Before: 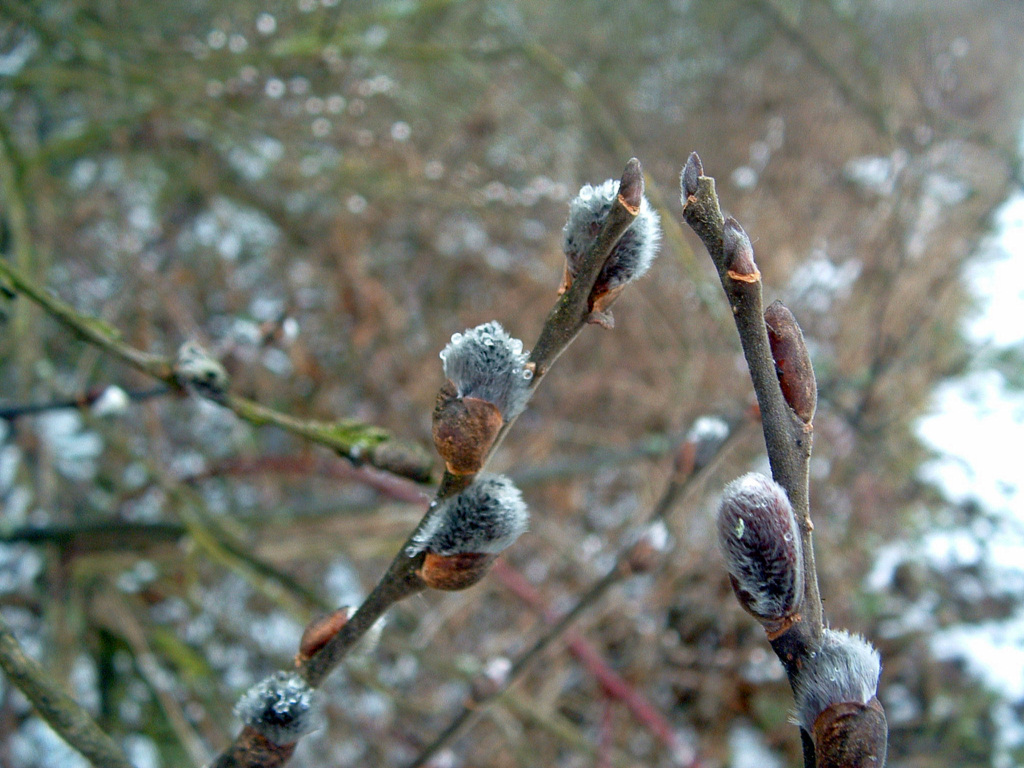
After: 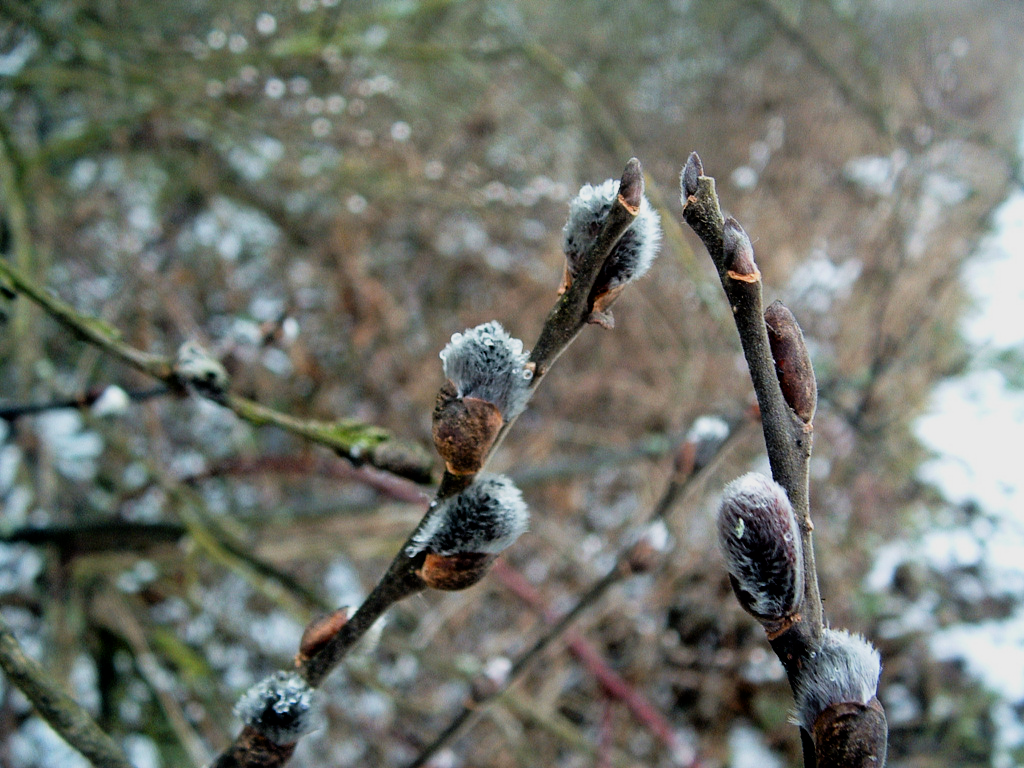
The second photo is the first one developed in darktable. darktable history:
filmic rgb: black relative exposure -5.05 EV, white relative exposure 3.5 EV, threshold 5.94 EV, hardness 3.17, contrast 1.299, highlights saturation mix -49.66%, enable highlight reconstruction true
